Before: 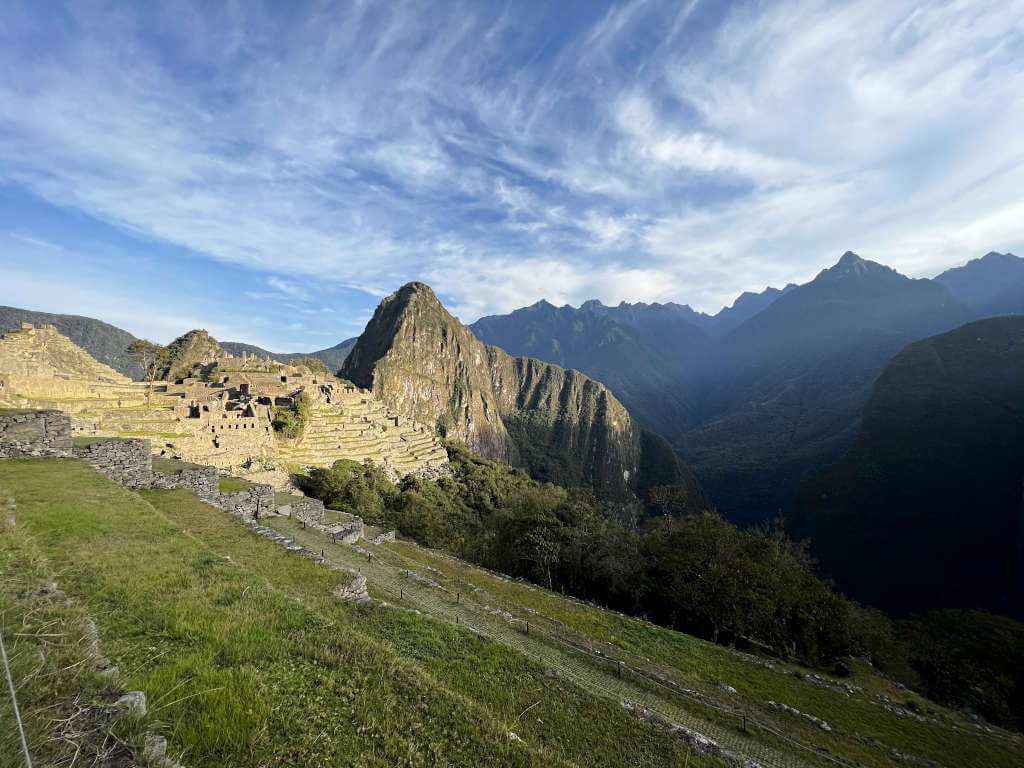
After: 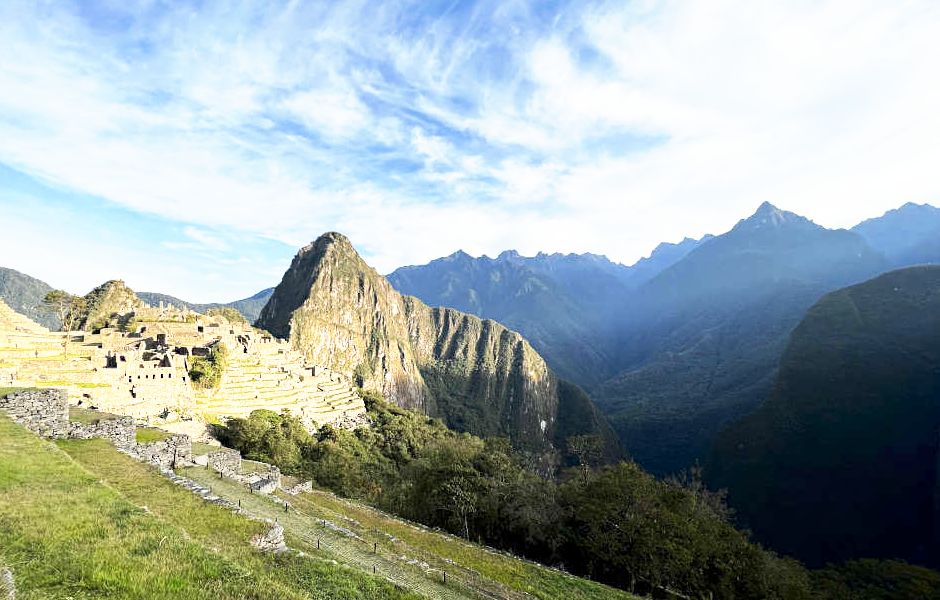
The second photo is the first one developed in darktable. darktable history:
sharpen: radius 2.912, amount 0.884, threshold 47.454
base curve: curves: ch0 [(0, 0) (0.495, 0.917) (1, 1)], preserve colors none
crop: left 8.138%, top 6.562%, bottom 15.305%
